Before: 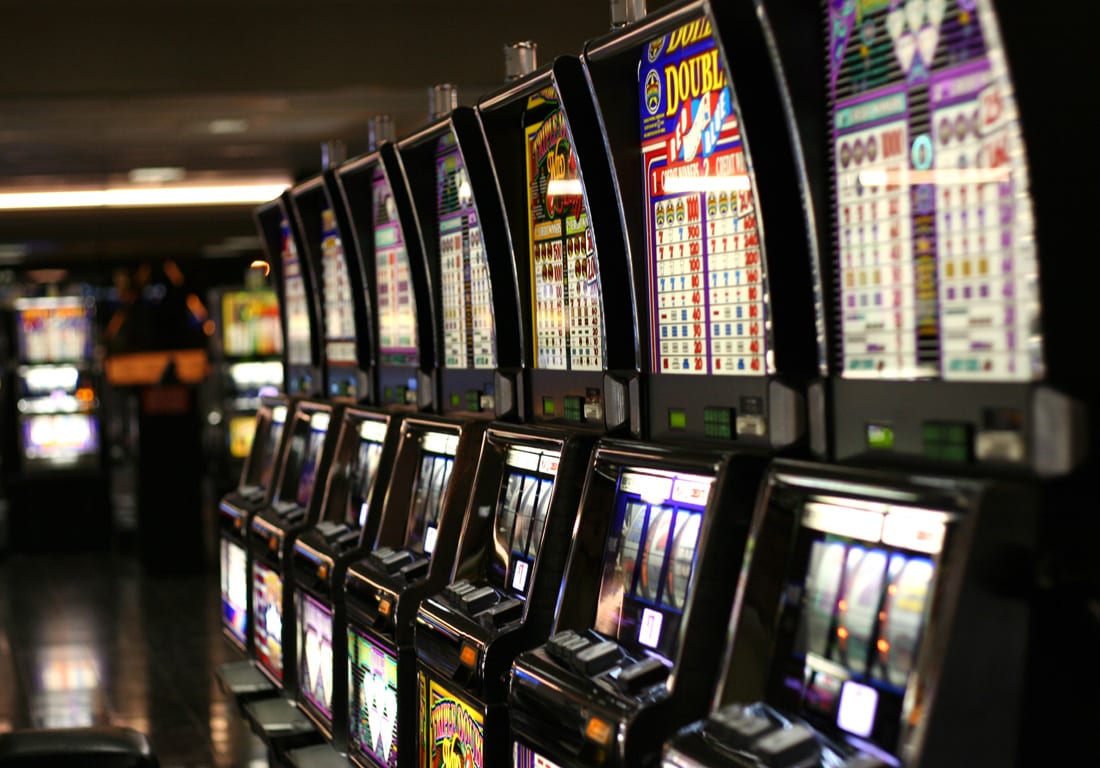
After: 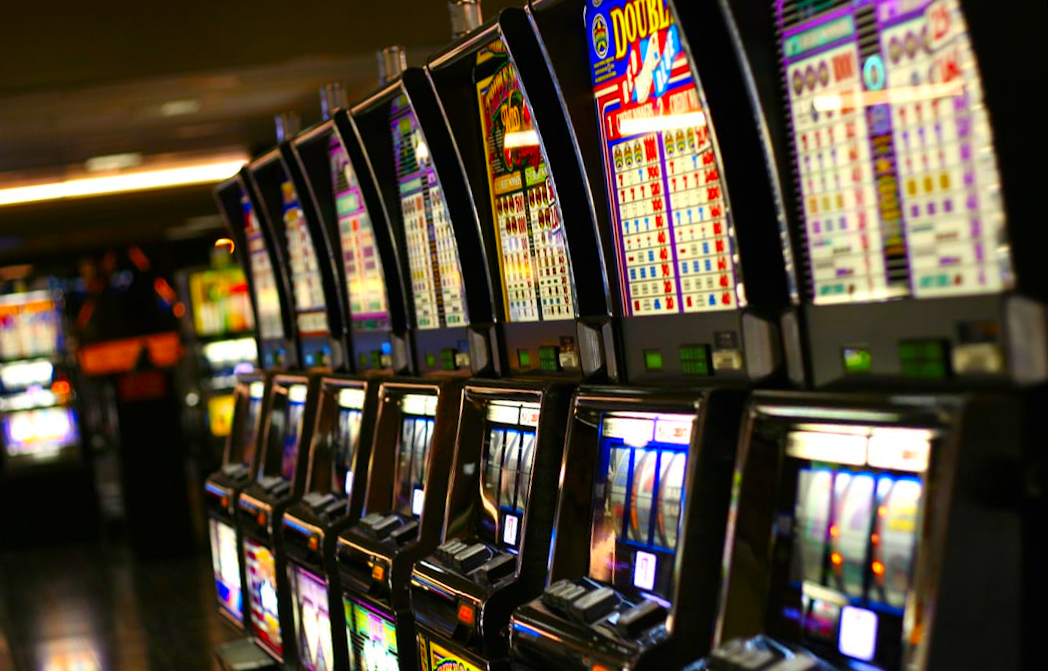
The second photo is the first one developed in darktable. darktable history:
white balance: emerald 1
rotate and perspective: rotation -5°, crop left 0.05, crop right 0.952, crop top 0.11, crop bottom 0.89
color contrast: green-magenta contrast 1.55, blue-yellow contrast 1.83
